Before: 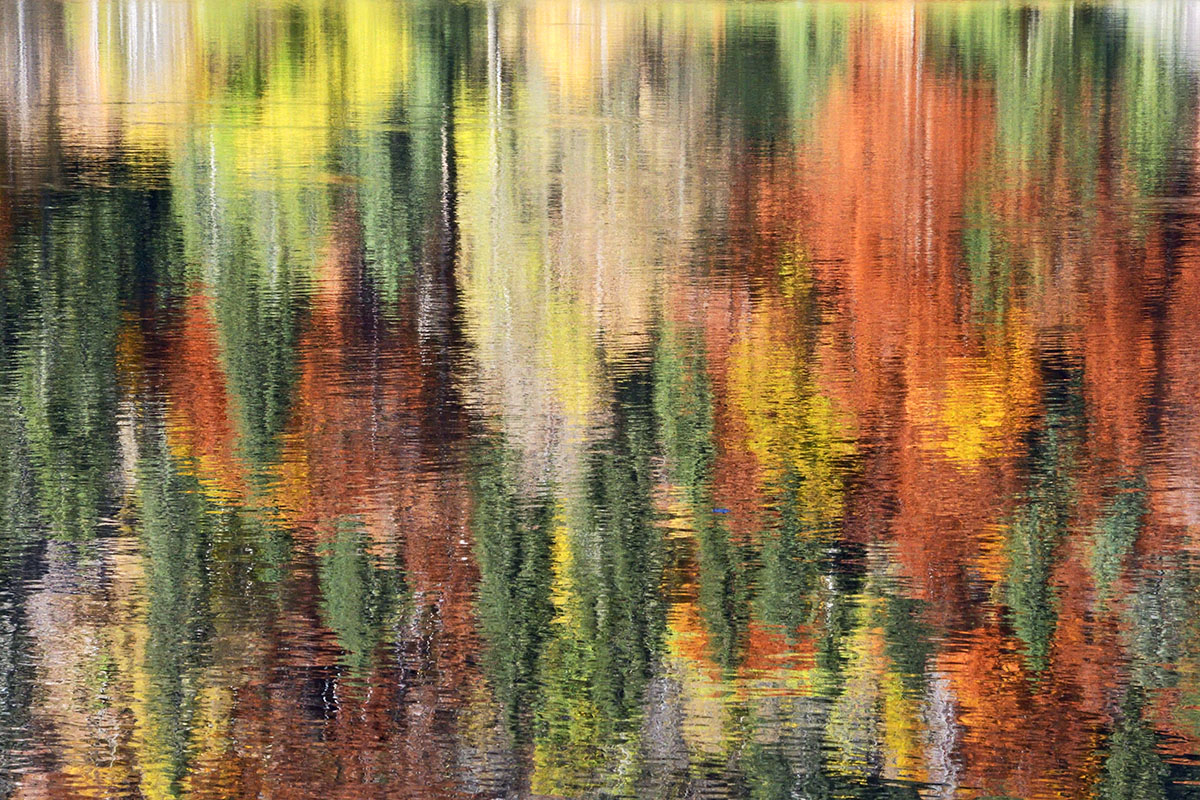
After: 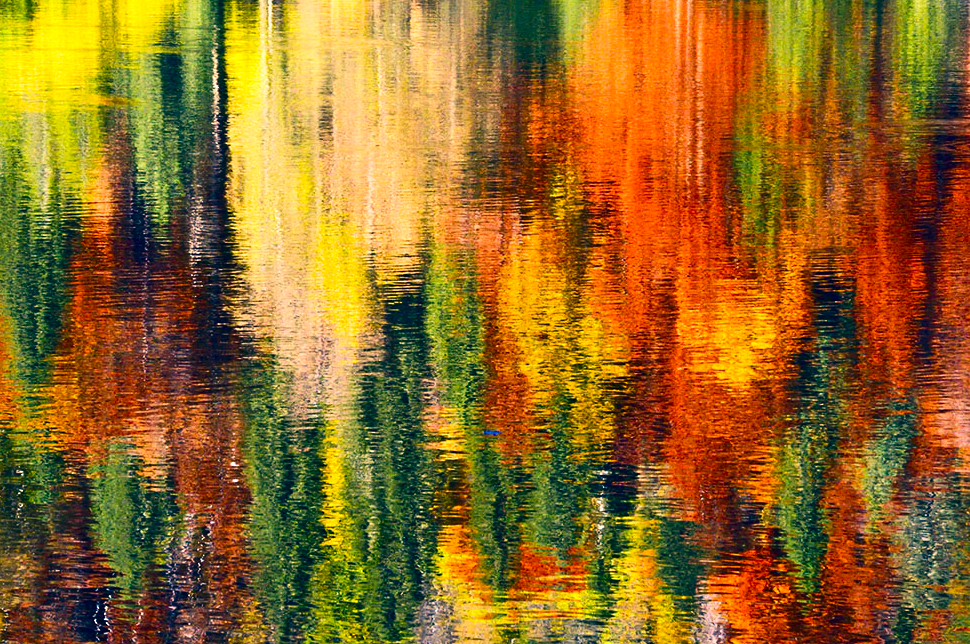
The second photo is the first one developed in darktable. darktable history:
color correction: highlights a* 10.37, highlights b* 14.09, shadows a* -10.35, shadows b* -14.99
sharpen: radius 5.291, amount 0.316, threshold 26.301
crop: left 19.128%, top 9.786%, bottom 9.673%
contrast brightness saturation: contrast 0.185, brightness -0.112, saturation 0.206
exposure: exposure 0.189 EV, compensate highlight preservation false
velvia: strength 31.54%, mid-tones bias 0.204
